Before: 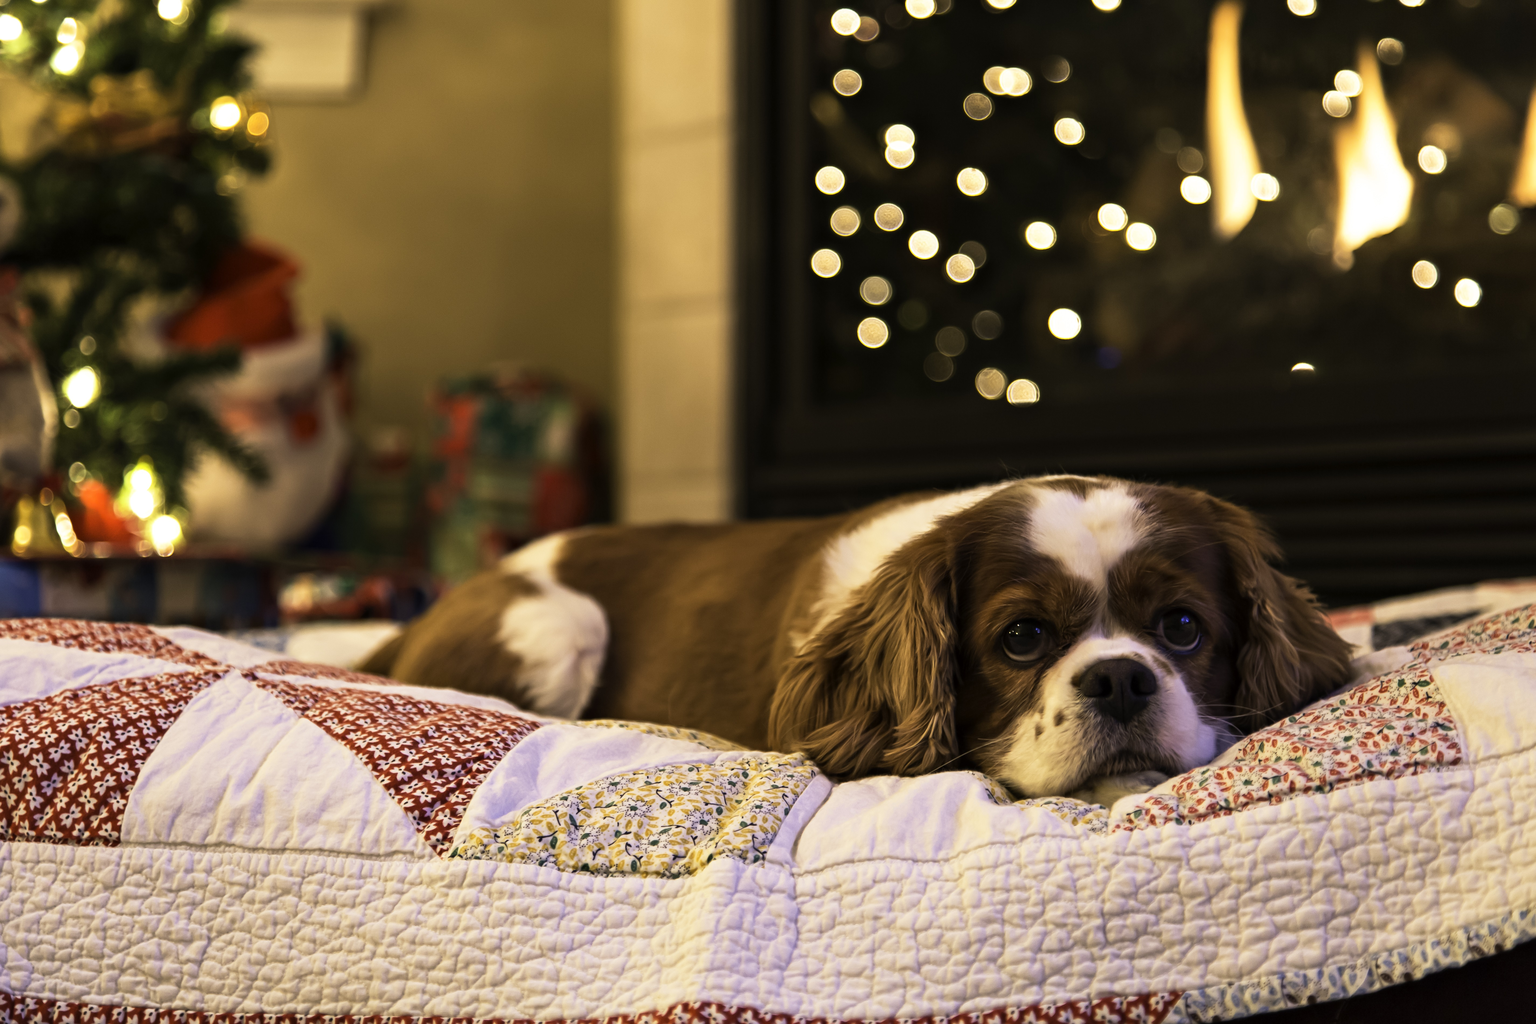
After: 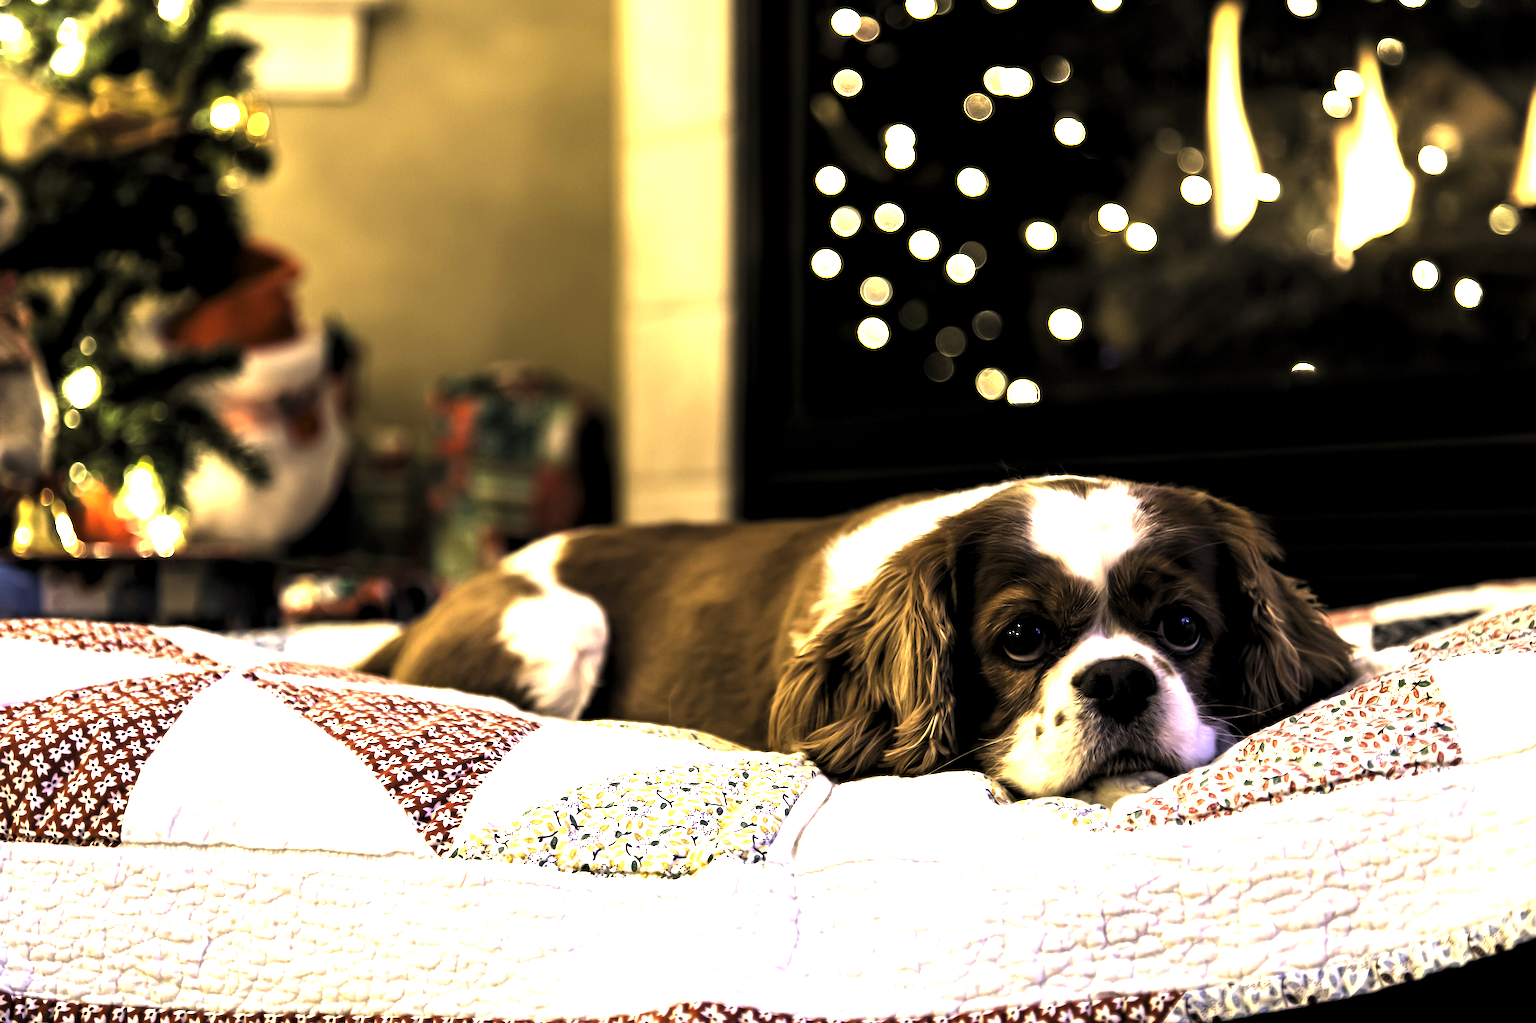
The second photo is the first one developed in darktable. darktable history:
levels: levels [0.129, 0.519, 0.867]
exposure: exposure 1.144 EV, compensate highlight preservation false
